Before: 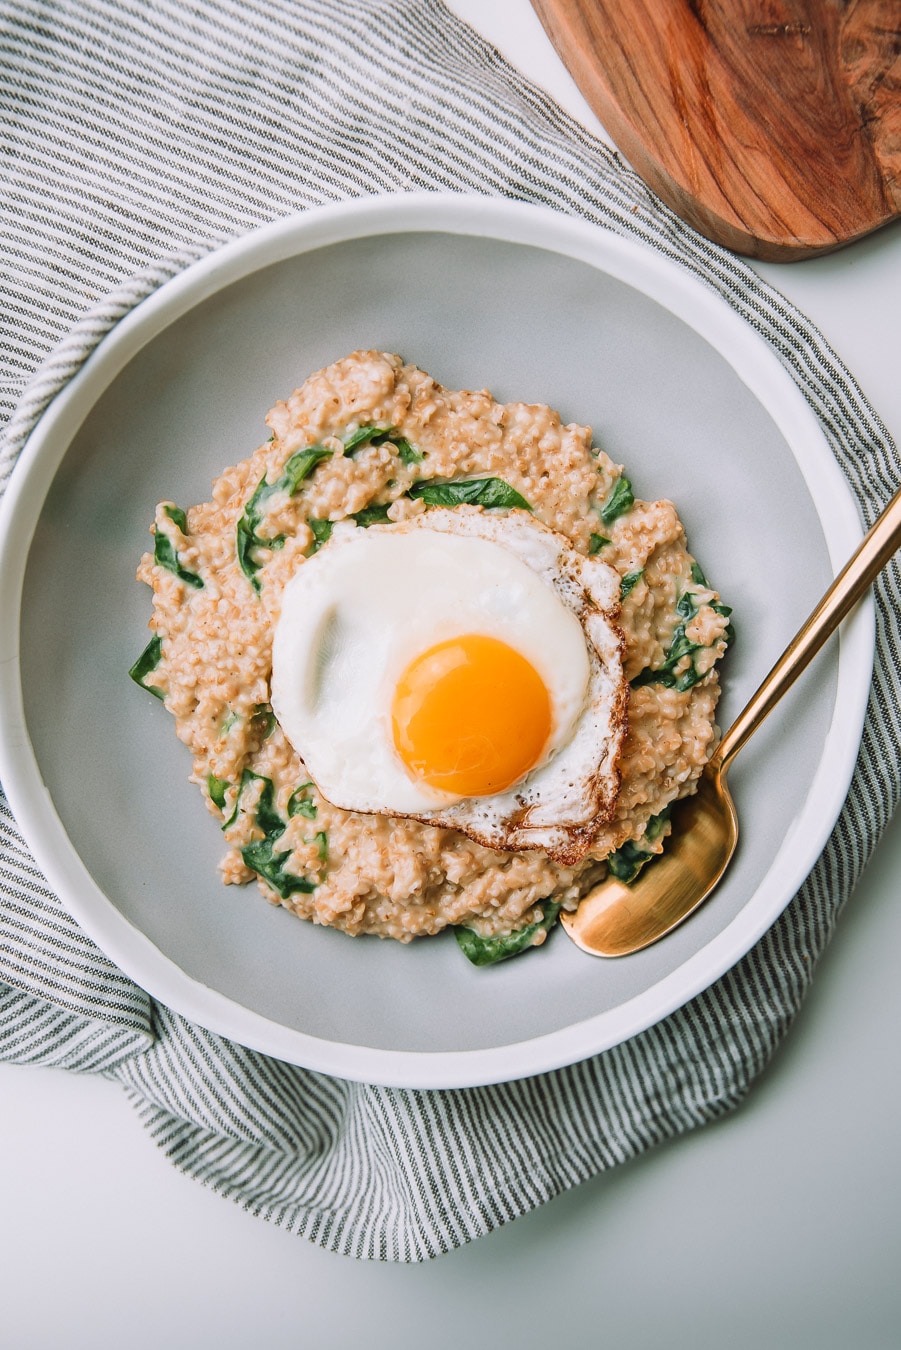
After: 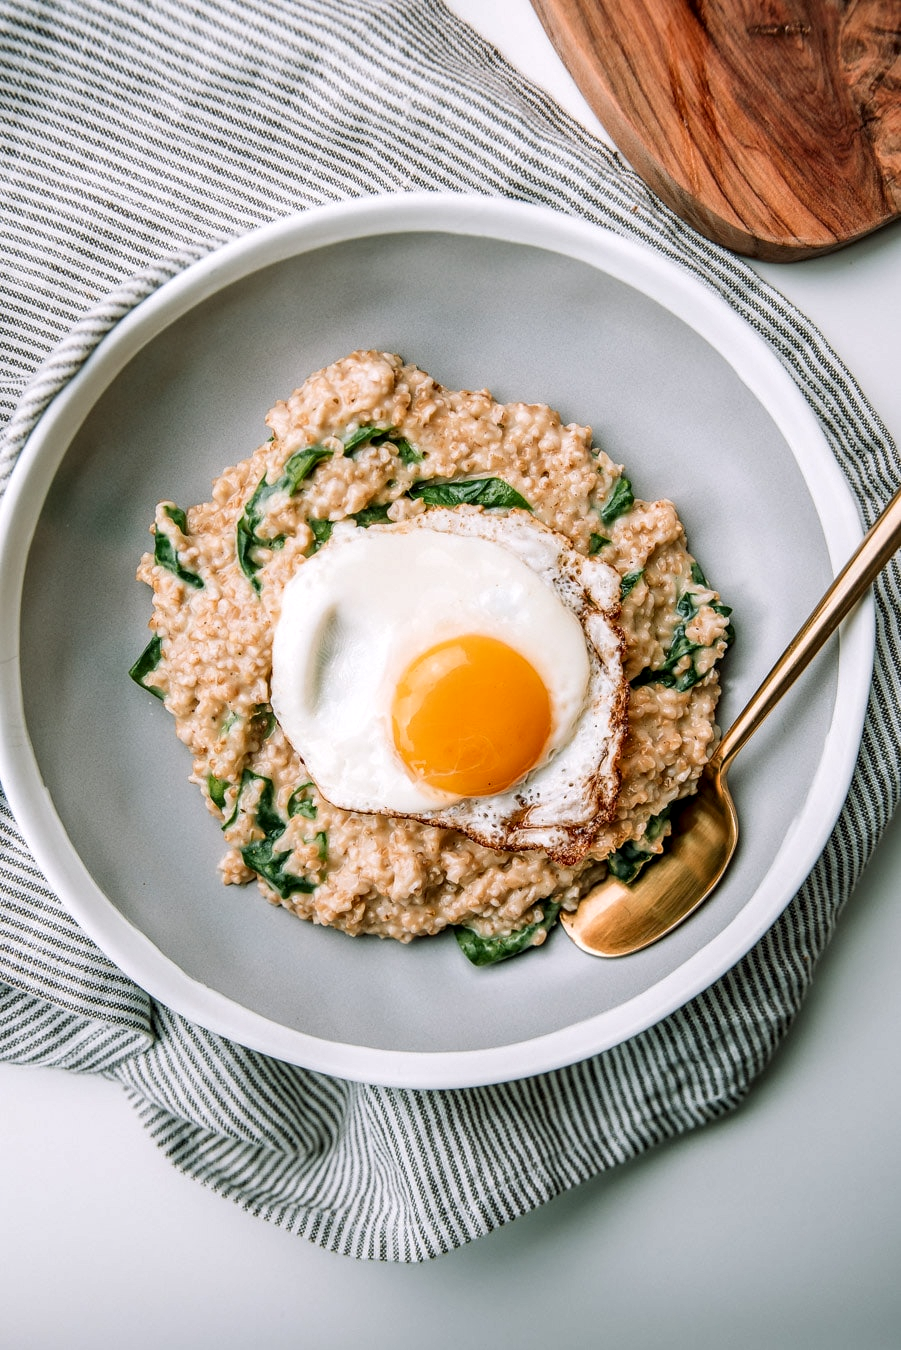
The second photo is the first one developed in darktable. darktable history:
white balance: emerald 1
local contrast: detail 150%
